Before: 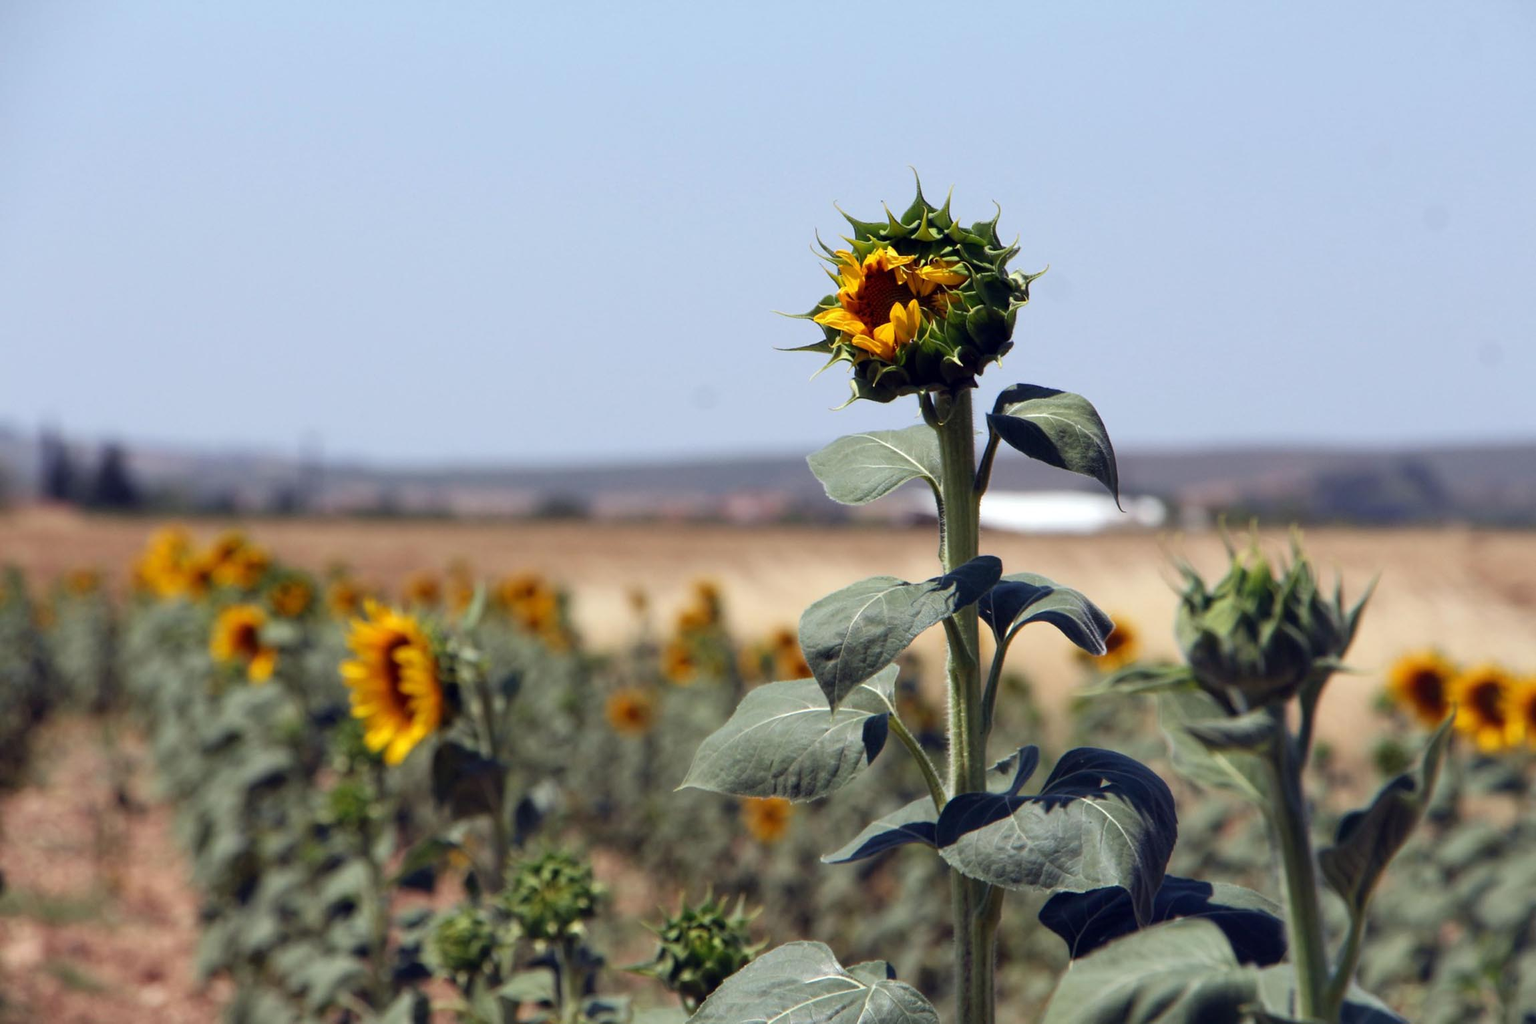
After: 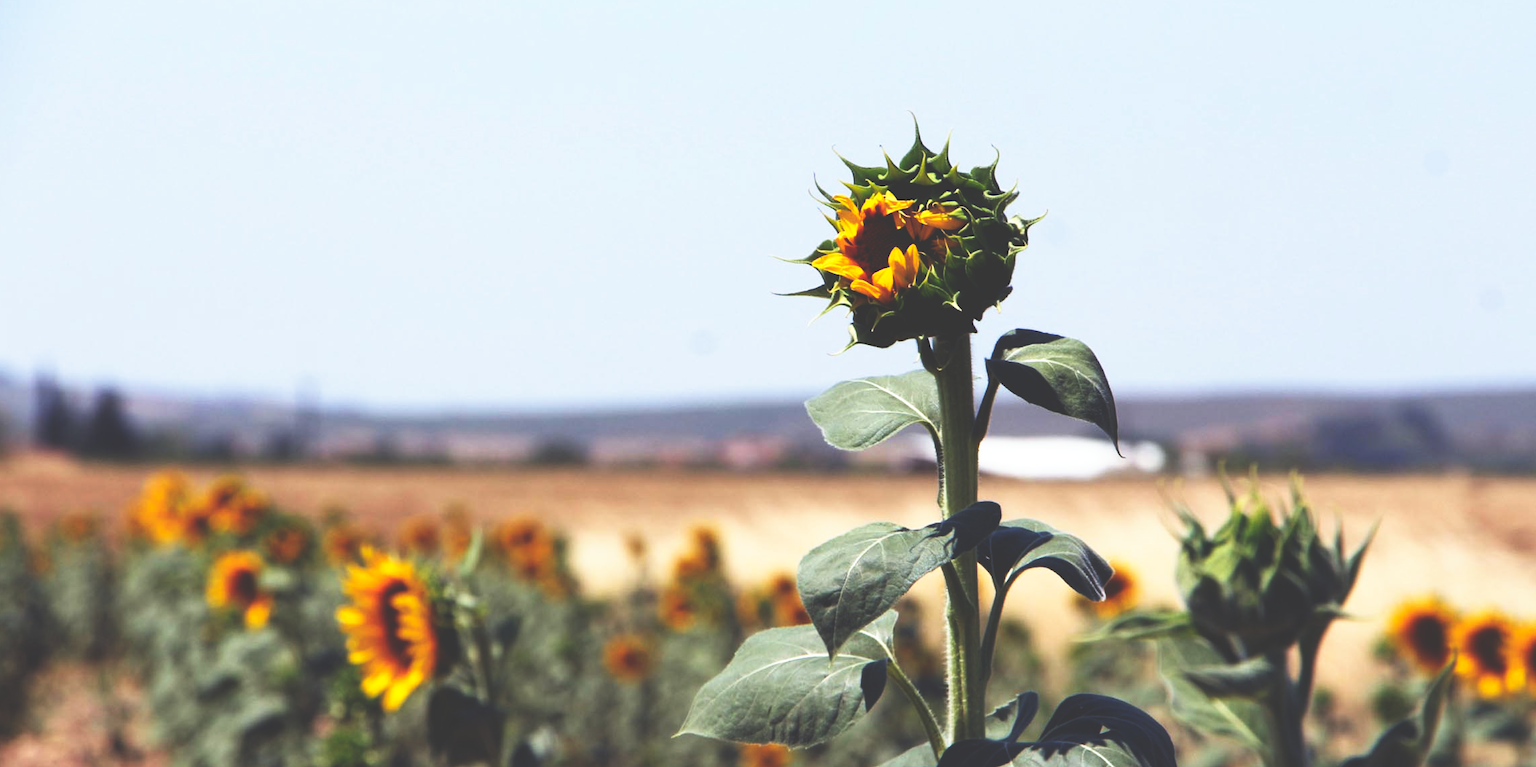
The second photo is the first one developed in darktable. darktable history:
base curve: curves: ch0 [(0, 0.036) (0.007, 0.037) (0.604, 0.887) (1, 1)], preserve colors none
crop: left 0.345%, top 5.522%, bottom 19.77%
